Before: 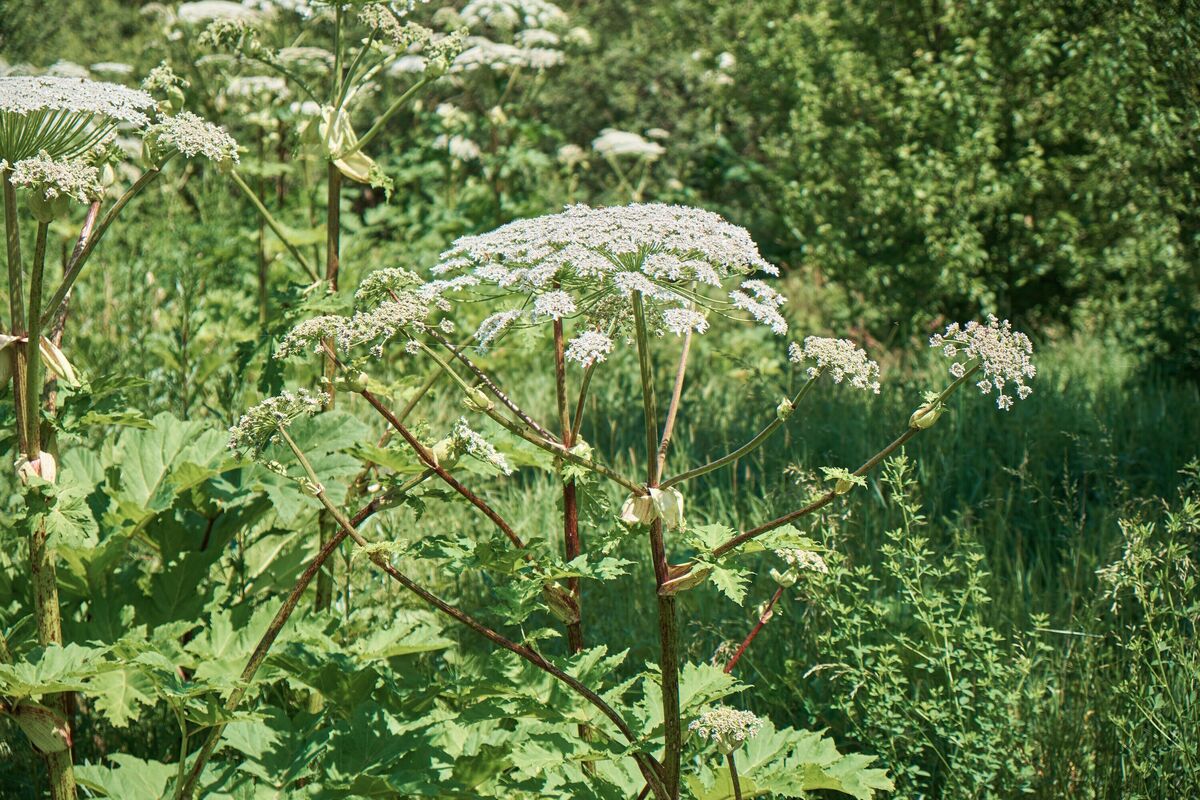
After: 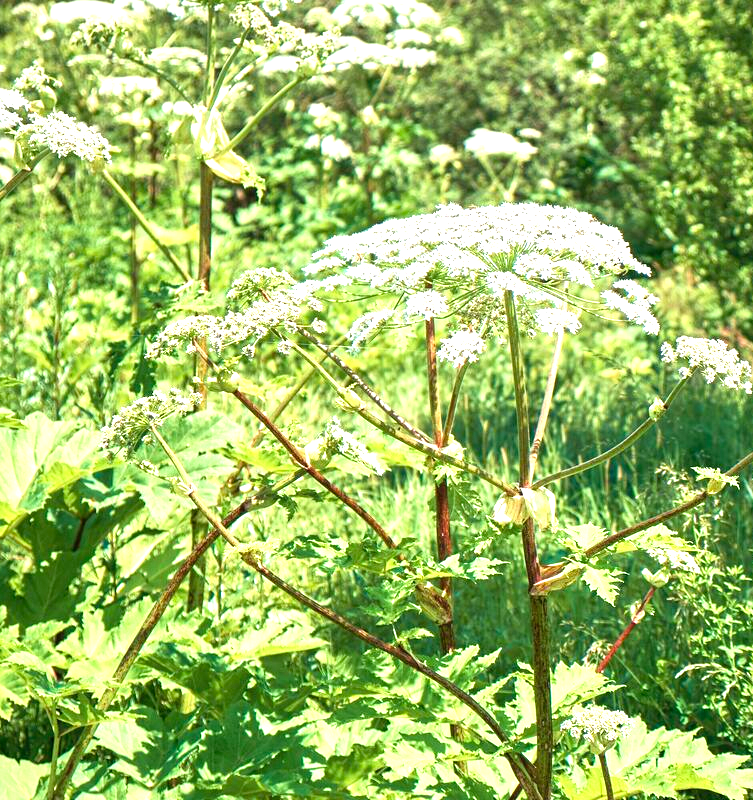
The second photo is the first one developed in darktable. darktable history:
levels: levels [0, 0.352, 0.703]
crop: left 10.75%, right 26.455%
color balance rgb: perceptual saturation grading › global saturation 0.445%, perceptual brilliance grading › global brilliance 2.521%, perceptual brilliance grading › highlights -2.594%, perceptual brilliance grading › shadows 3.524%, global vibrance 20%
